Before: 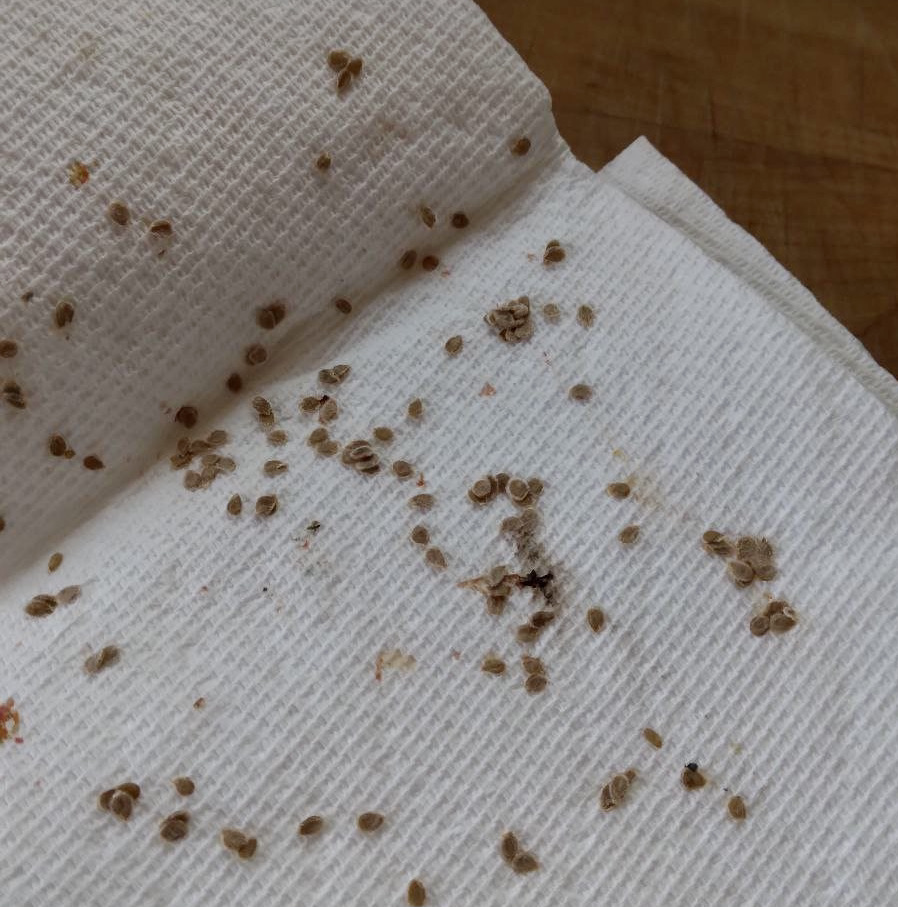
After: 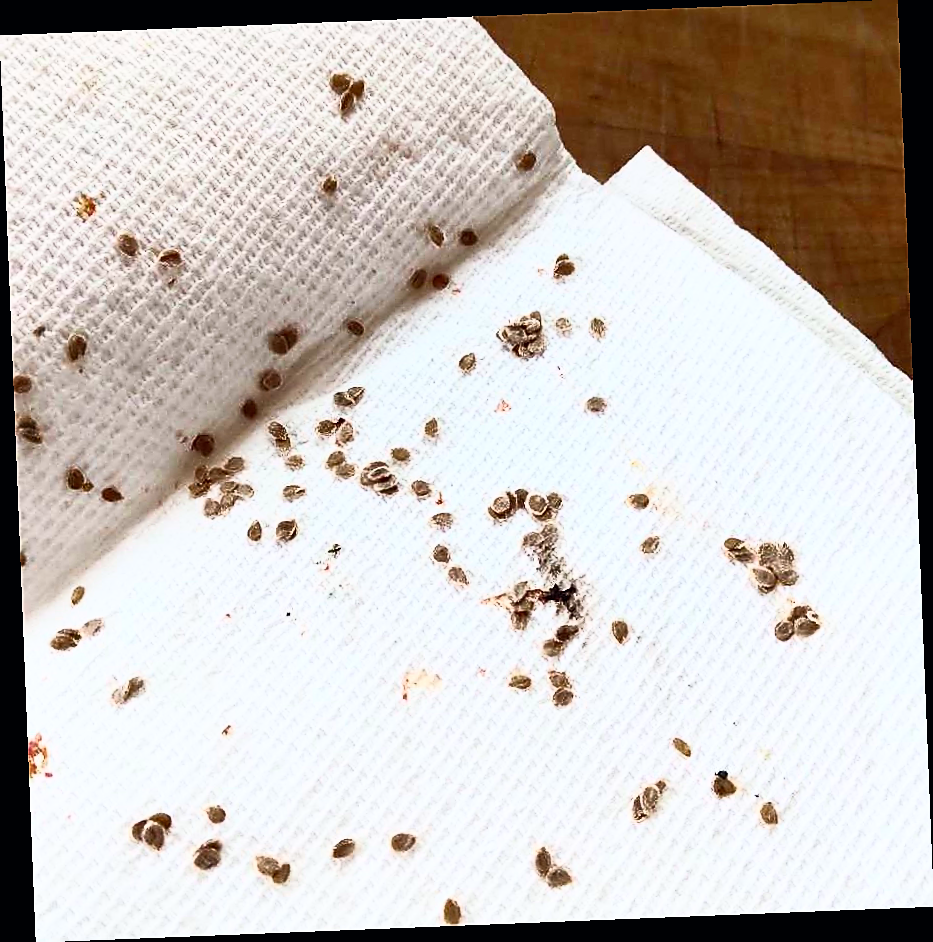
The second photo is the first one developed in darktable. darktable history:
tone curve: curves: ch0 [(0, 0) (0.139, 0.067) (0.319, 0.269) (0.498, 0.505) (0.725, 0.824) (0.864, 0.945) (0.985, 1)]; ch1 [(0, 0) (0.291, 0.197) (0.456, 0.426) (0.495, 0.488) (0.557, 0.578) (0.599, 0.644) (0.702, 0.786) (1, 1)]; ch2 [(0, 0) (0.125, 0.089) (0.353, 0.329) (0.447, 0.43) (0.557, 0.566) (0.63, 0.667) (1, 1)], color space Lab, independent channels, preserve colors none
sharpen: radius 1.4, amount 1.25, threshold 0.7
contrast brightness saturation: contrast 0.39, brightness 0.53
shadows and highlights: shadows 0, highlights 40
rotate and perspective: rotation -2.29°, automatic cropping off
